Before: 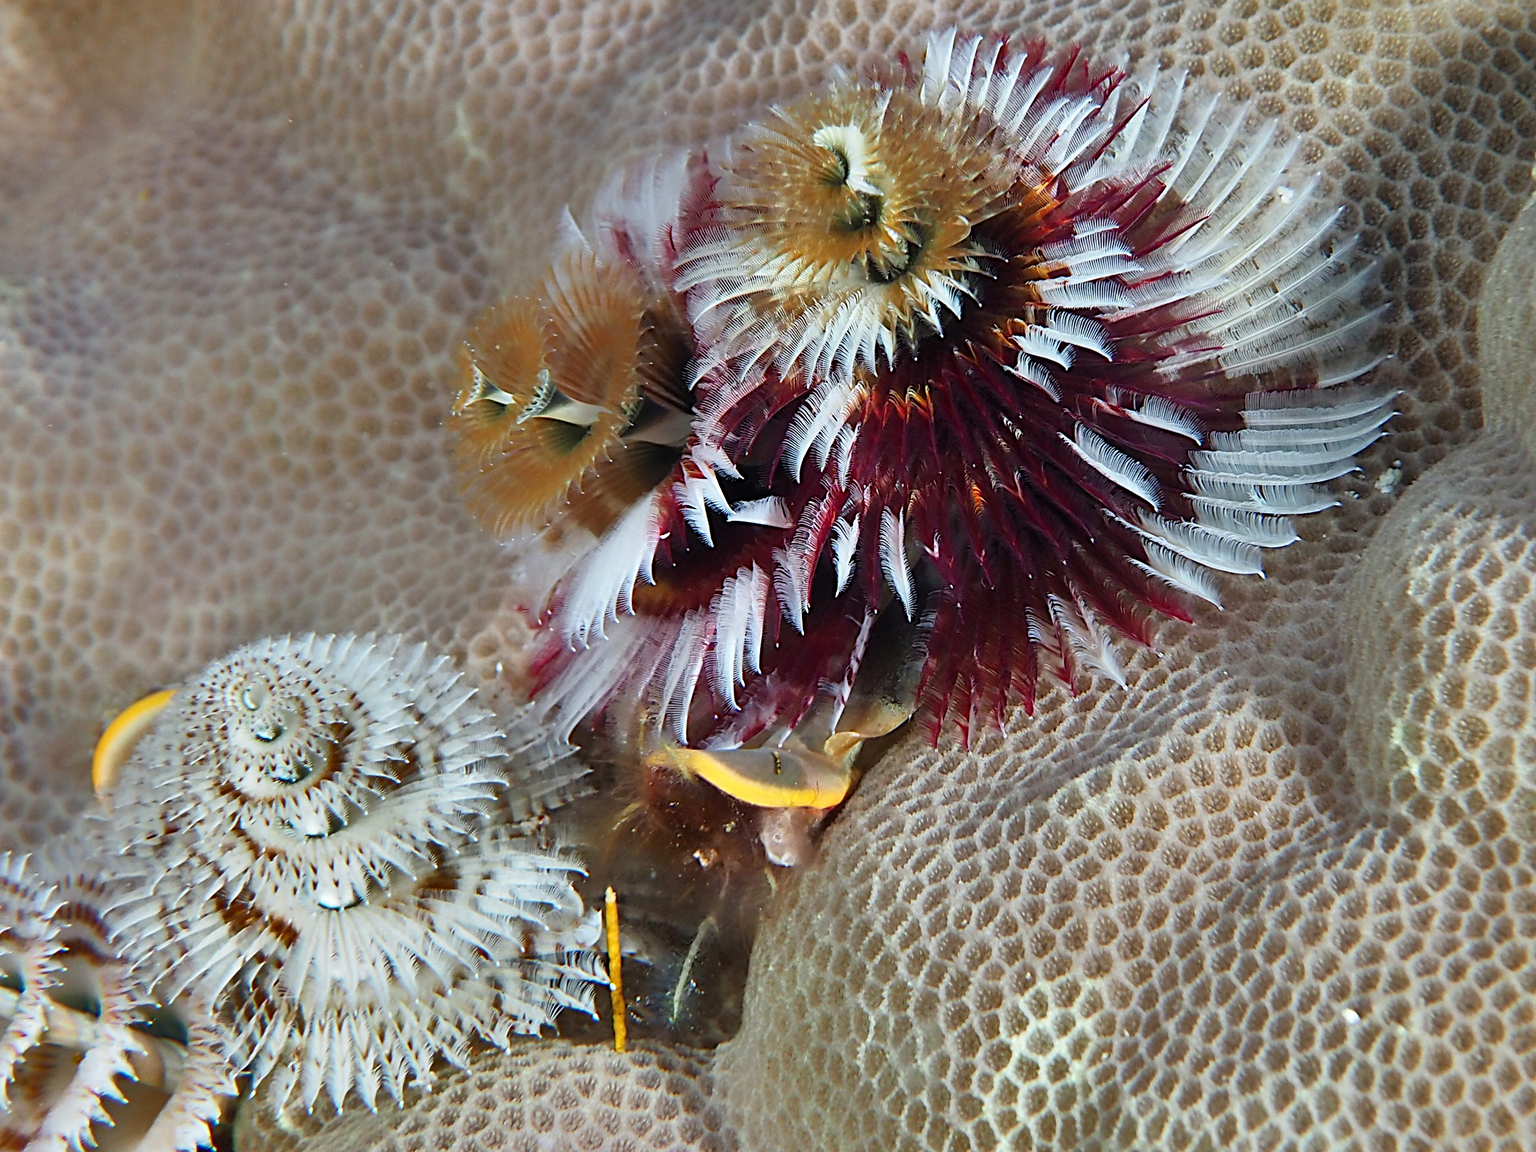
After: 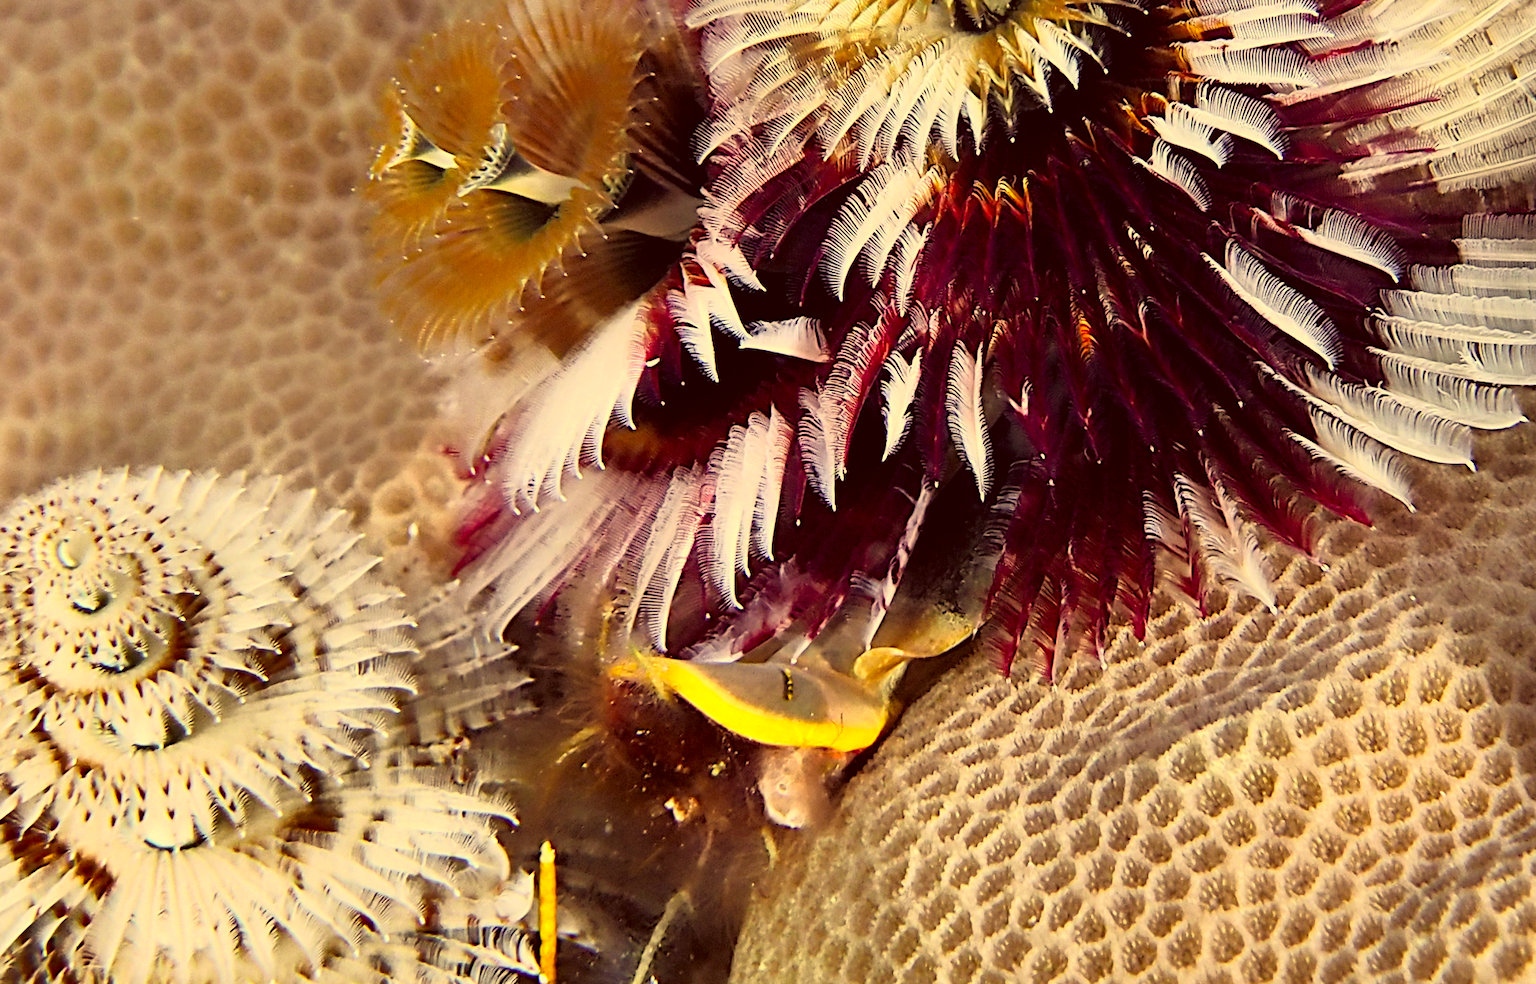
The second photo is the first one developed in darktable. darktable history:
tone curve: curves: ch0 [(0, 0.013) (0.054, 0.018) (0.205, 0.191) (0.289, 0.292) (0.39, 0.424) (0.493, 0.551) (0.647, 0.752) (0.796, 0.887) (1, 0.998)]; ch1 [(0, 0) (0.371, 0.339) (0.477, 0.452) (0.494, 0.495) (0.501, 0.501) (0.51, 0.516) (0.54, 0.557) (0.572, 0.605) (0.66, 0.701) (0.783, 0.804) (1, 1)]; ch2 [(0, 0) (0.32, 0.281) (0.403, 0.399) (0.441, 0.428) (0.47, 0.469) (0.498, 0.496) (0.524, 0.543) (0.551, 0.579) (0.633, 0.665) (0.7, 0.711) (1, 1)]
color correction: highlights a* 9.84, highlights b* 38.76, shadows a* 13.99, shadows b* 3.59
crop and rotate: angle -3.45°, left 9.772%, top 21.082%, right 12.032%, bottom 12.05%
